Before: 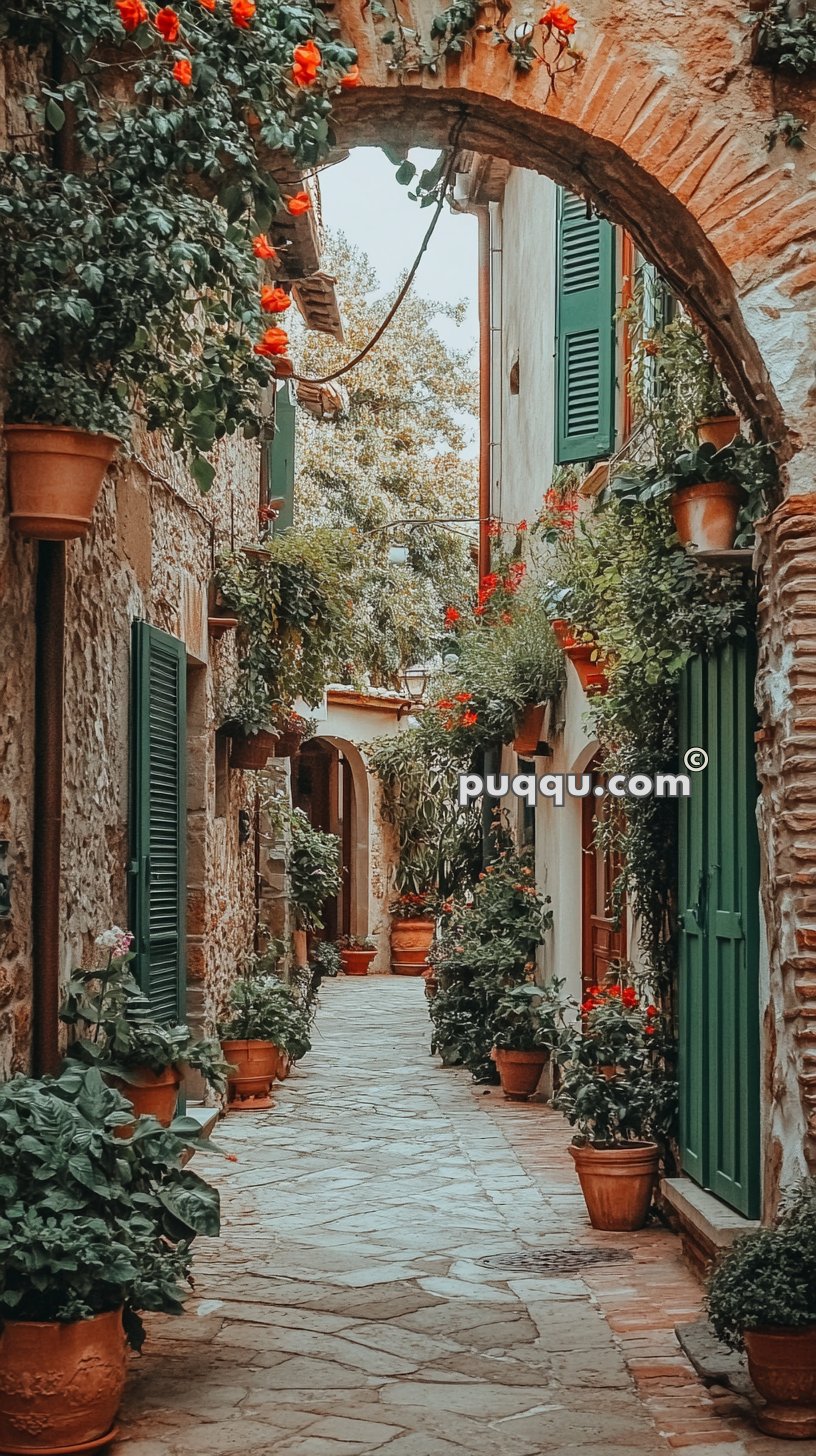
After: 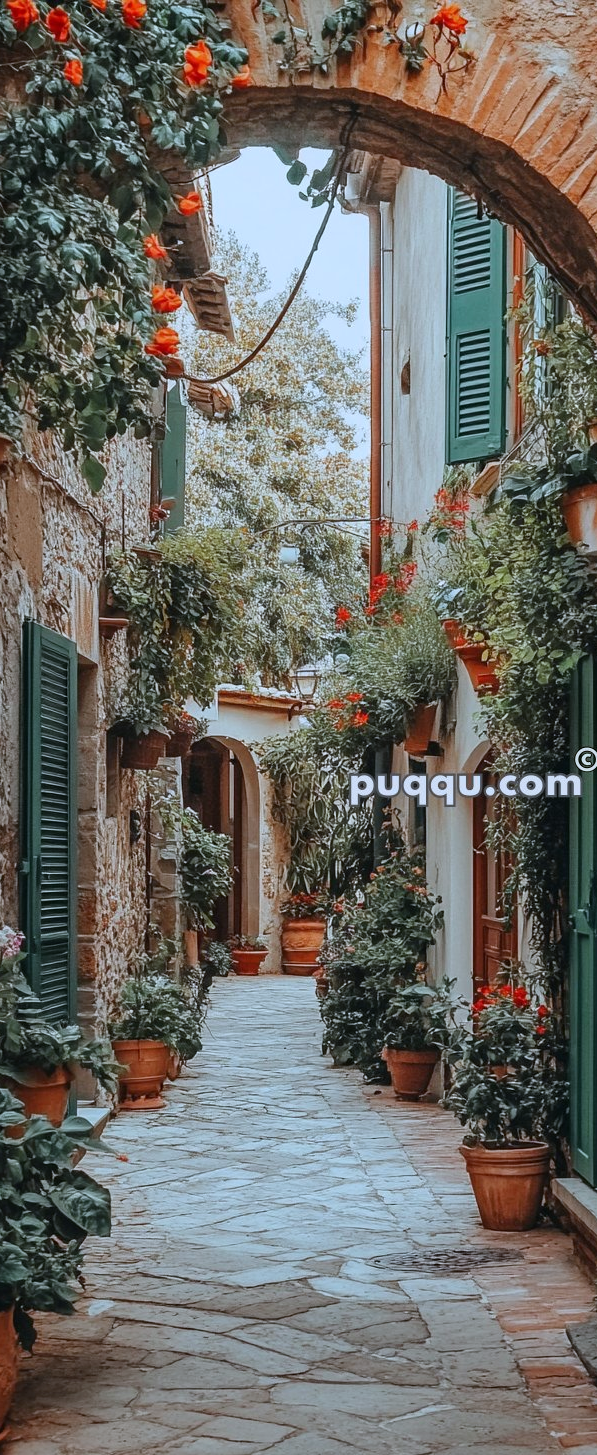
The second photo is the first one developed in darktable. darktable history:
crop: left 13.443%, right 13.31%
white balance: red 0.931, blue 1.11
